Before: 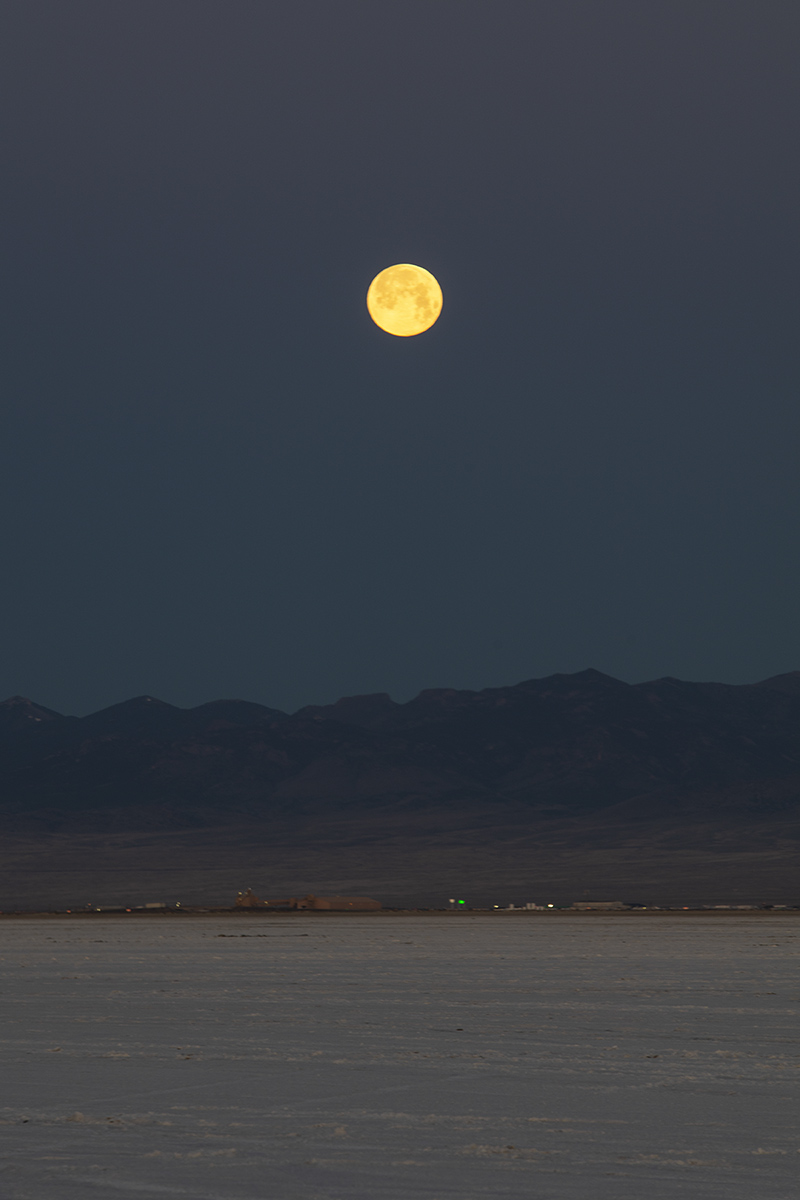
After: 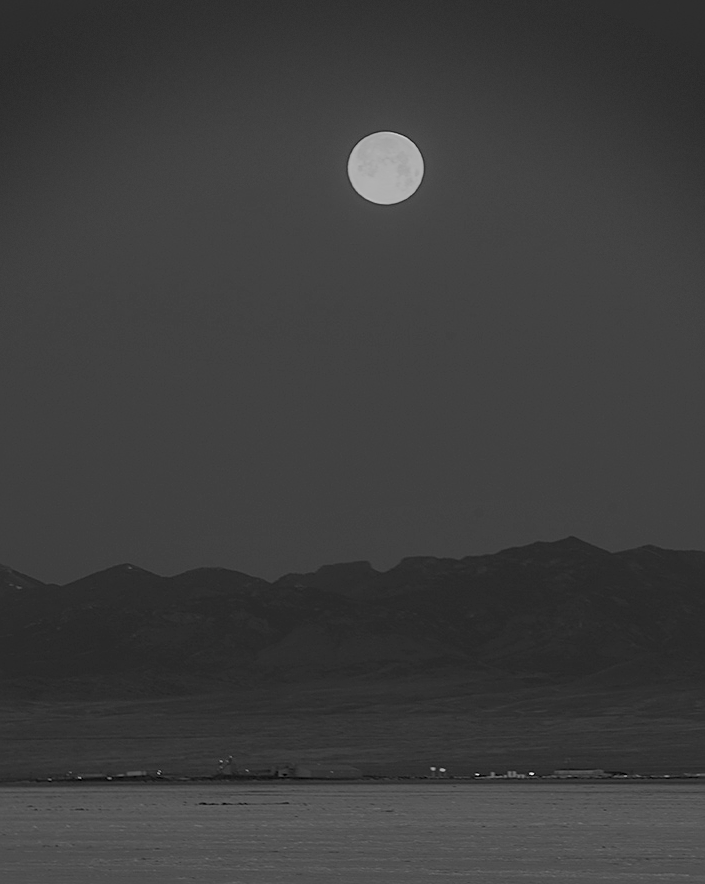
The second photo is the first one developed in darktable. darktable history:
color calibration: output gray [0.267, 0.423, 0.267, 0], x 0.371, y 0.377, temperature 4300.83 K
local contrast: detail 110%
shadows and highlights: shadows 24.88, highlights -71.1
sharpen: on, module defaults
crop and rotate: left 2.466%, top 11.06%, right 9.309%, bottom 15.195%
vignetting: fall-off start 99.68%, brightness -0.567, saturation -0.002, center (-0.023, 0.398), dithering 8-bit output
color balance rgb: perceptual saturation grading › global saturation 19.327%, contrast -9.997%
